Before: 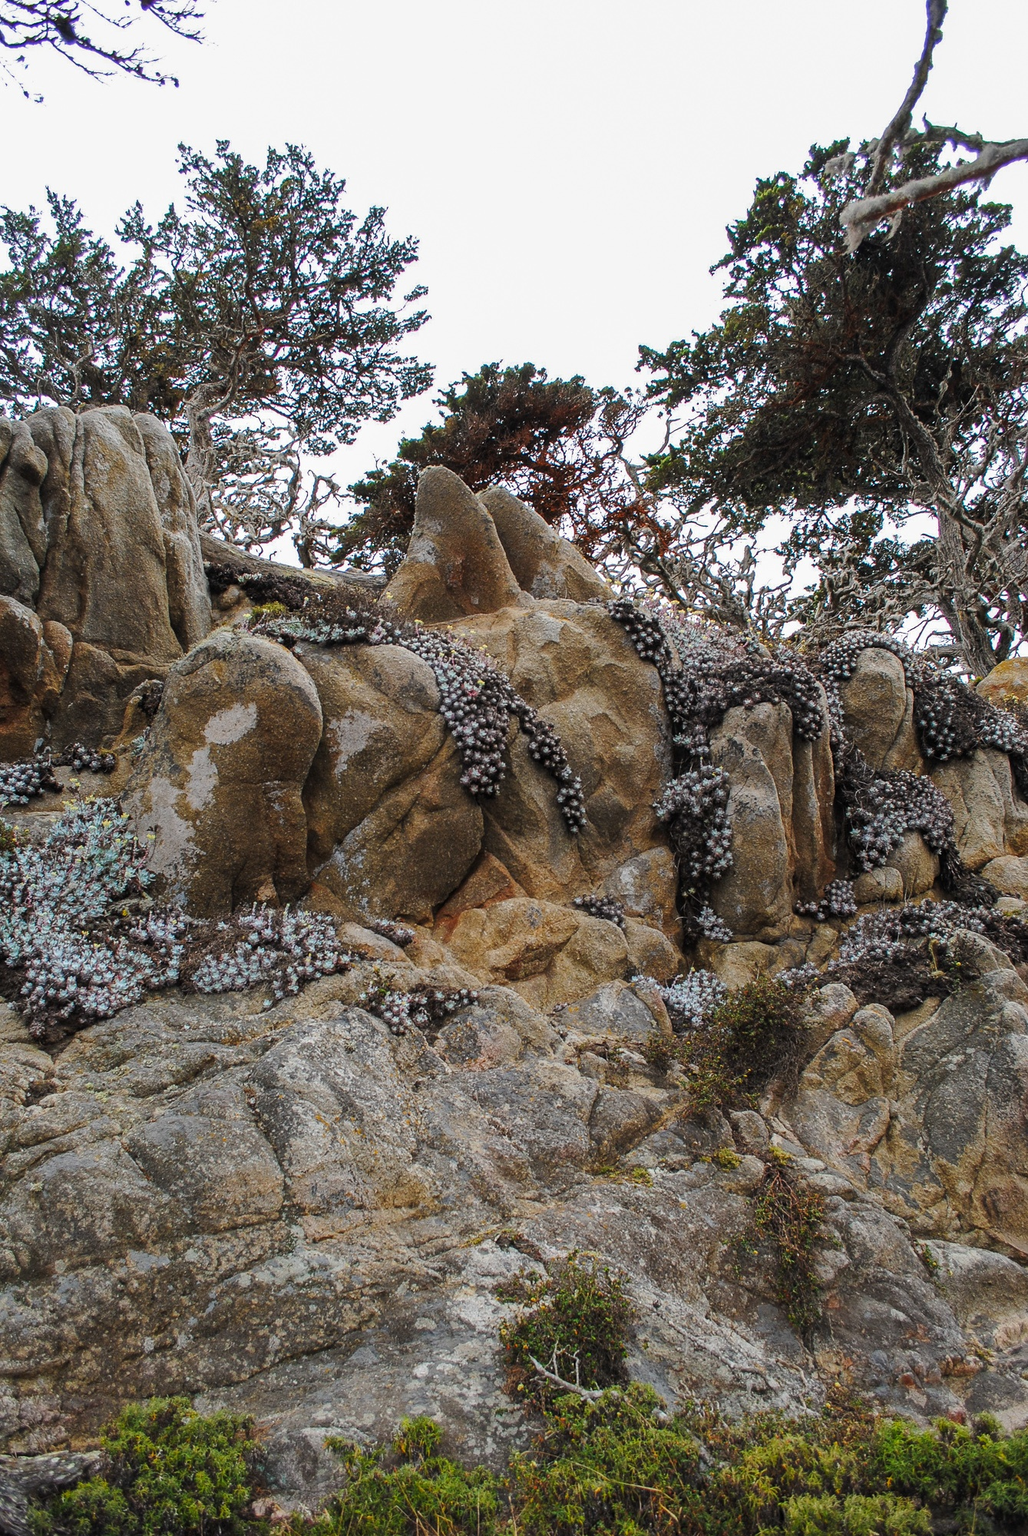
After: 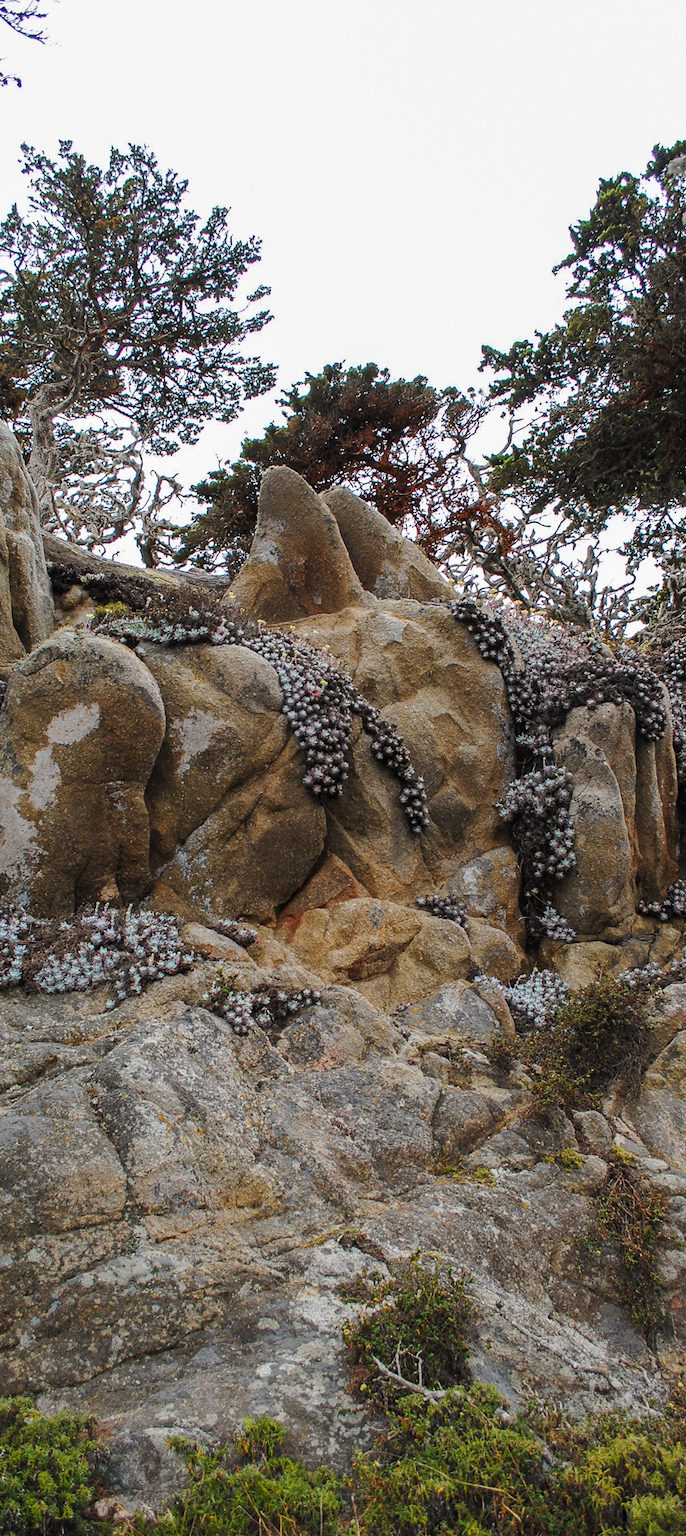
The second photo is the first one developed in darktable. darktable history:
crop and rotate: left 15.341%, right 17.855%
